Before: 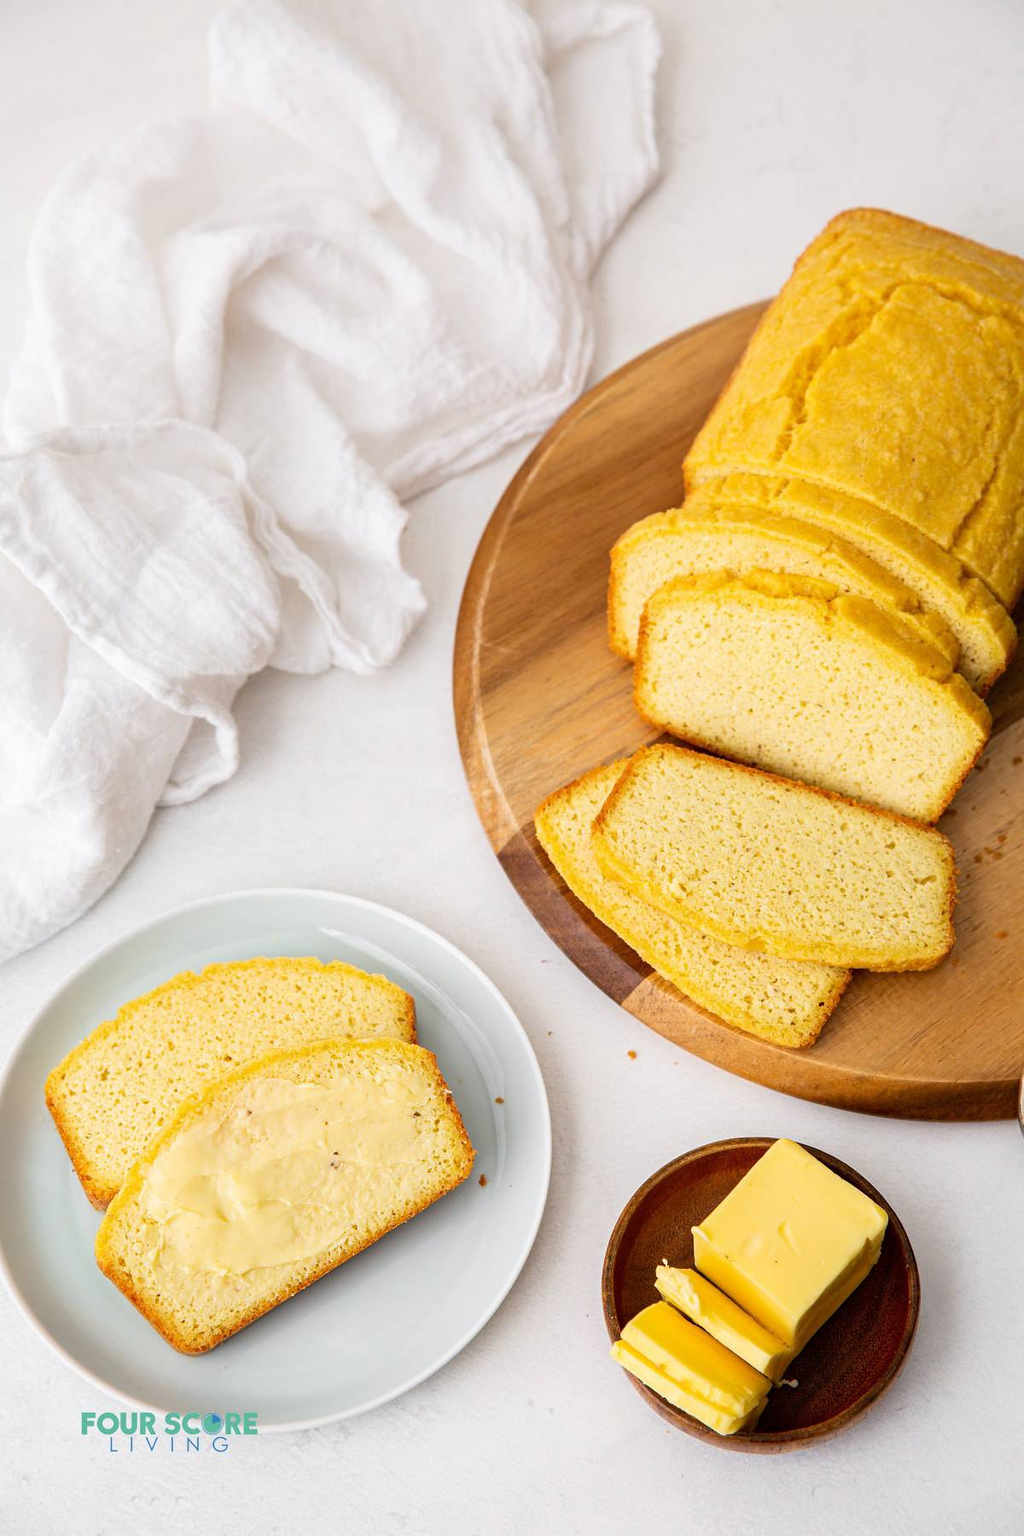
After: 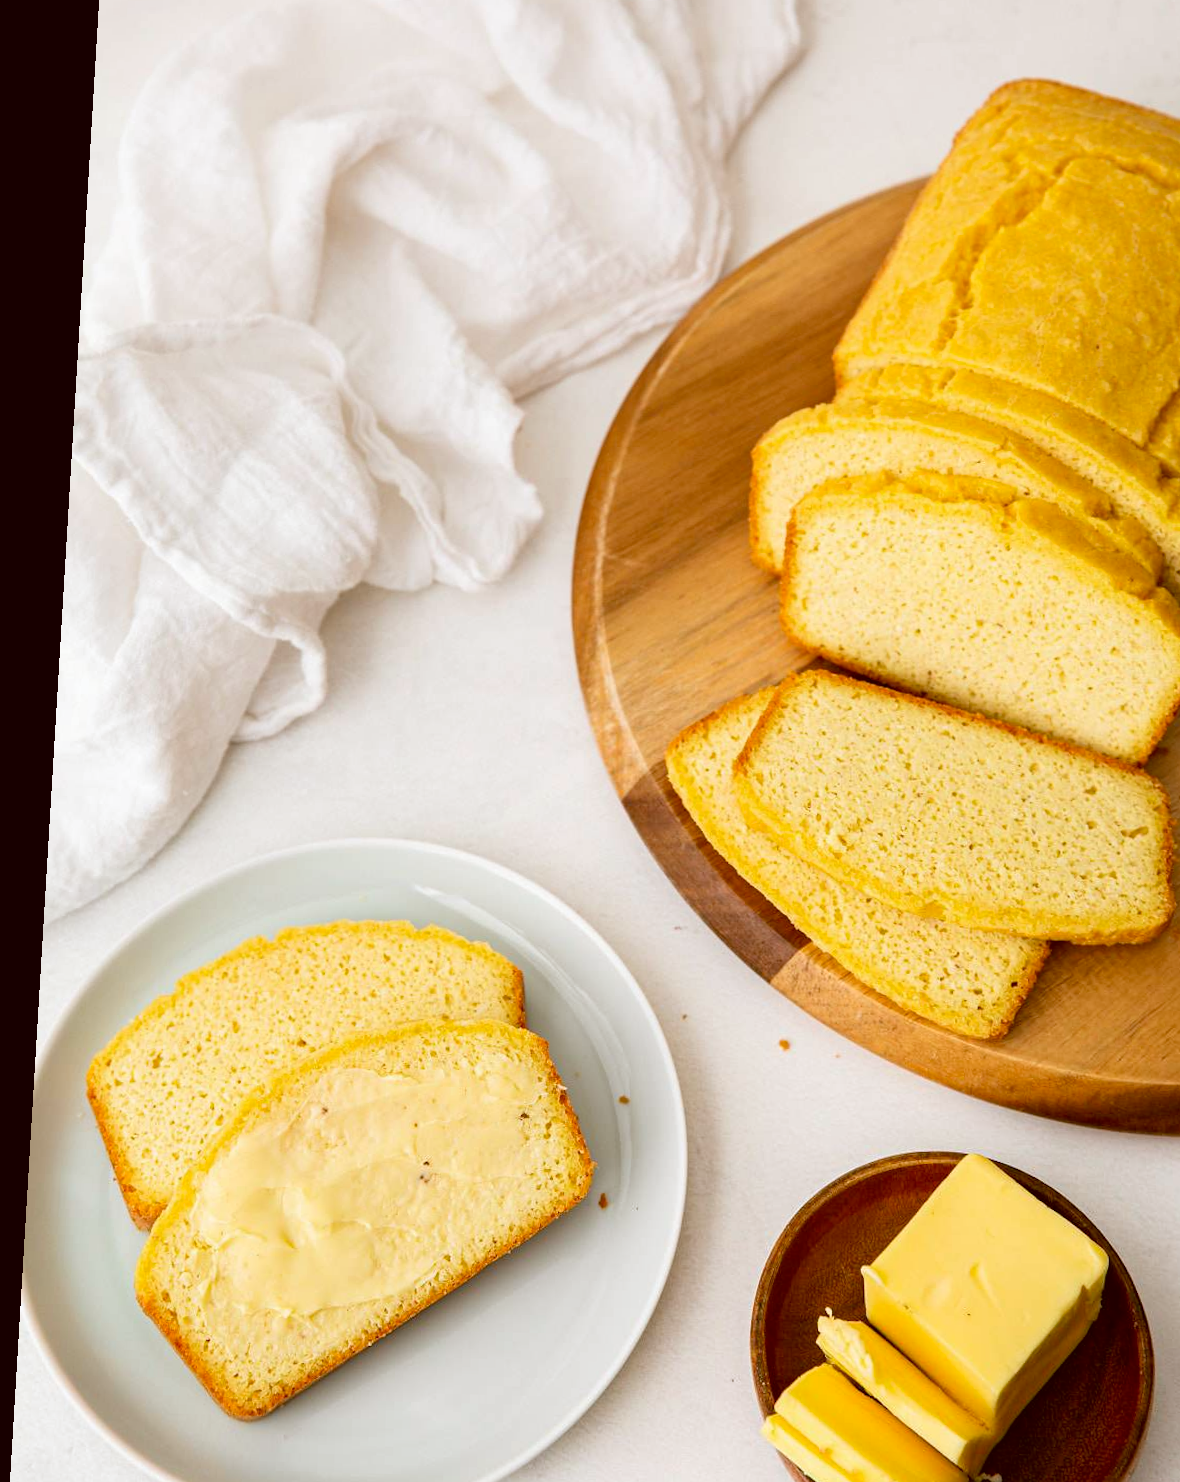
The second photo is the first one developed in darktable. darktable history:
color correction: highlights a* -0.482, highlights b* 0.161, shadows a* 4.66, shadows b* 20.72
crop: top 7.49%, right 9.717%, bottom 11.943%
rotate and perspective: rotation 0.128°, lens shift (vertical) -0.181, lens shift (horizontal) -0.044, shear 0.001, automatic cropping off
